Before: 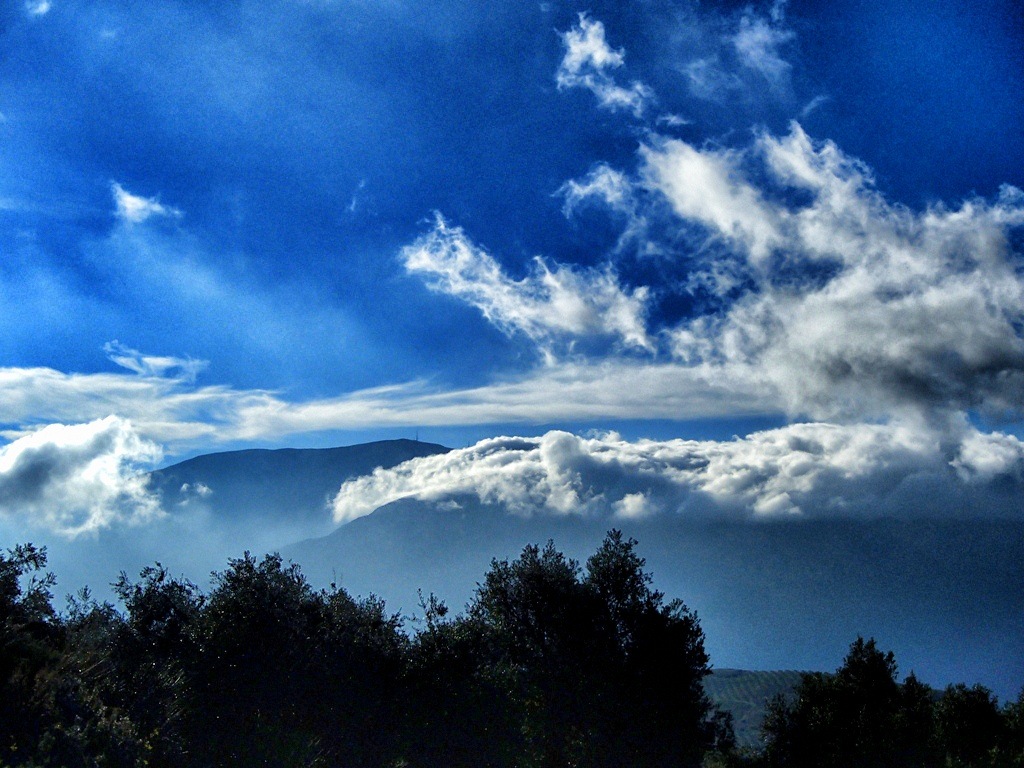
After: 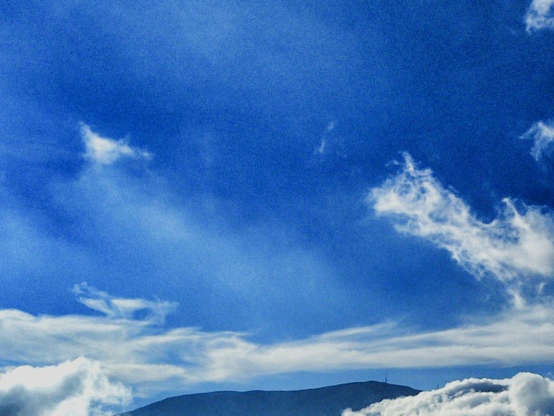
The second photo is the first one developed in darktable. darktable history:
crop and rotate: left 3.064%, top 7.651%, right 42.807%, bottom 38.094%
filmic rgb: black relative exposure -7.9 EV, white relative exposure 4.18 EV, hardness 4.03, latitude 52.12%, contrast 1.012, shadows ↔ highlights balance 5.33%, contrast in shadows safe
